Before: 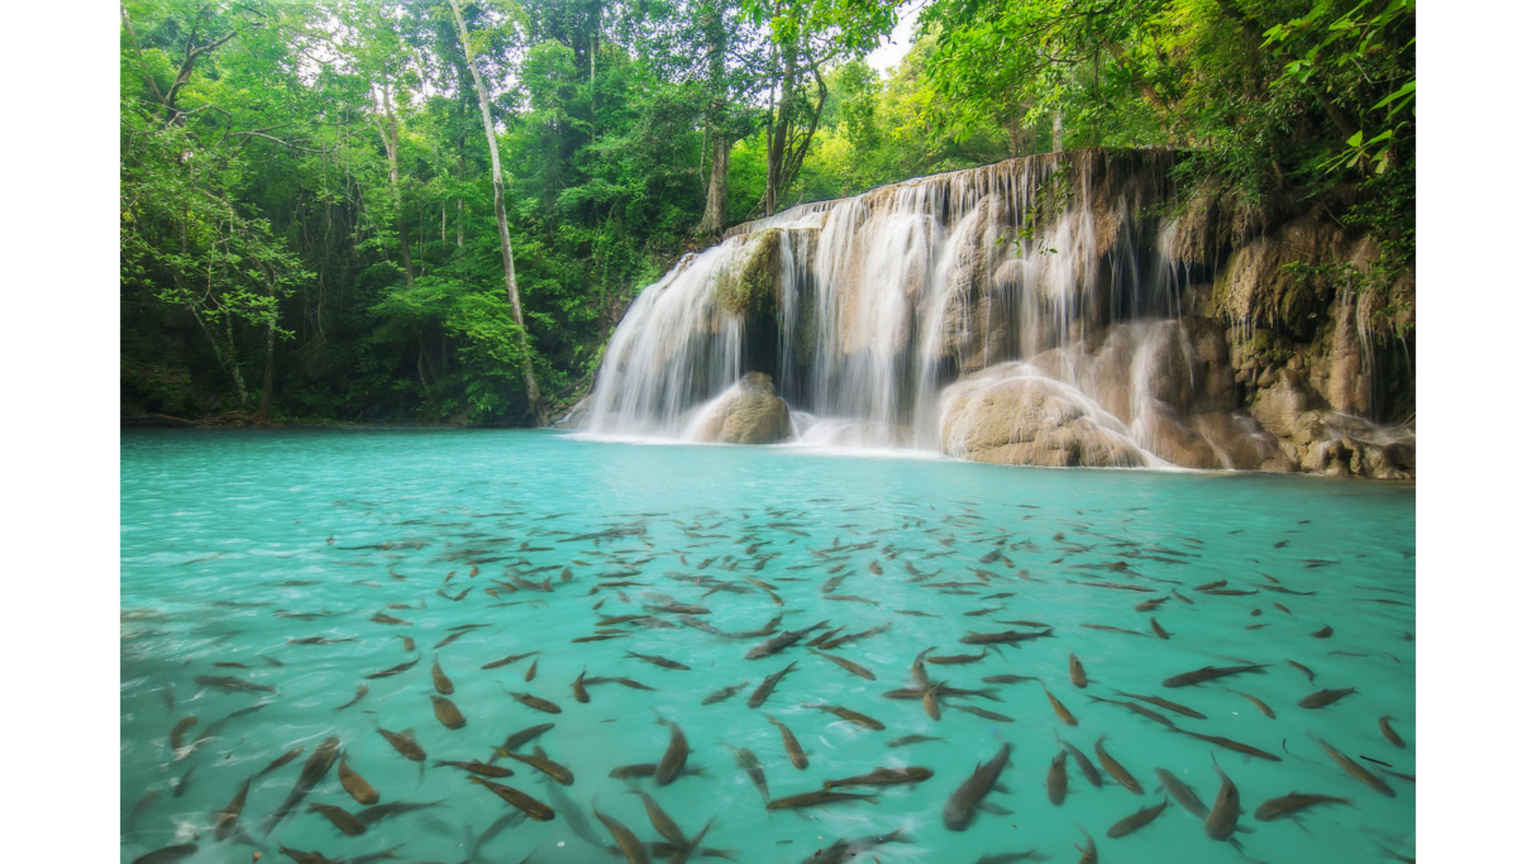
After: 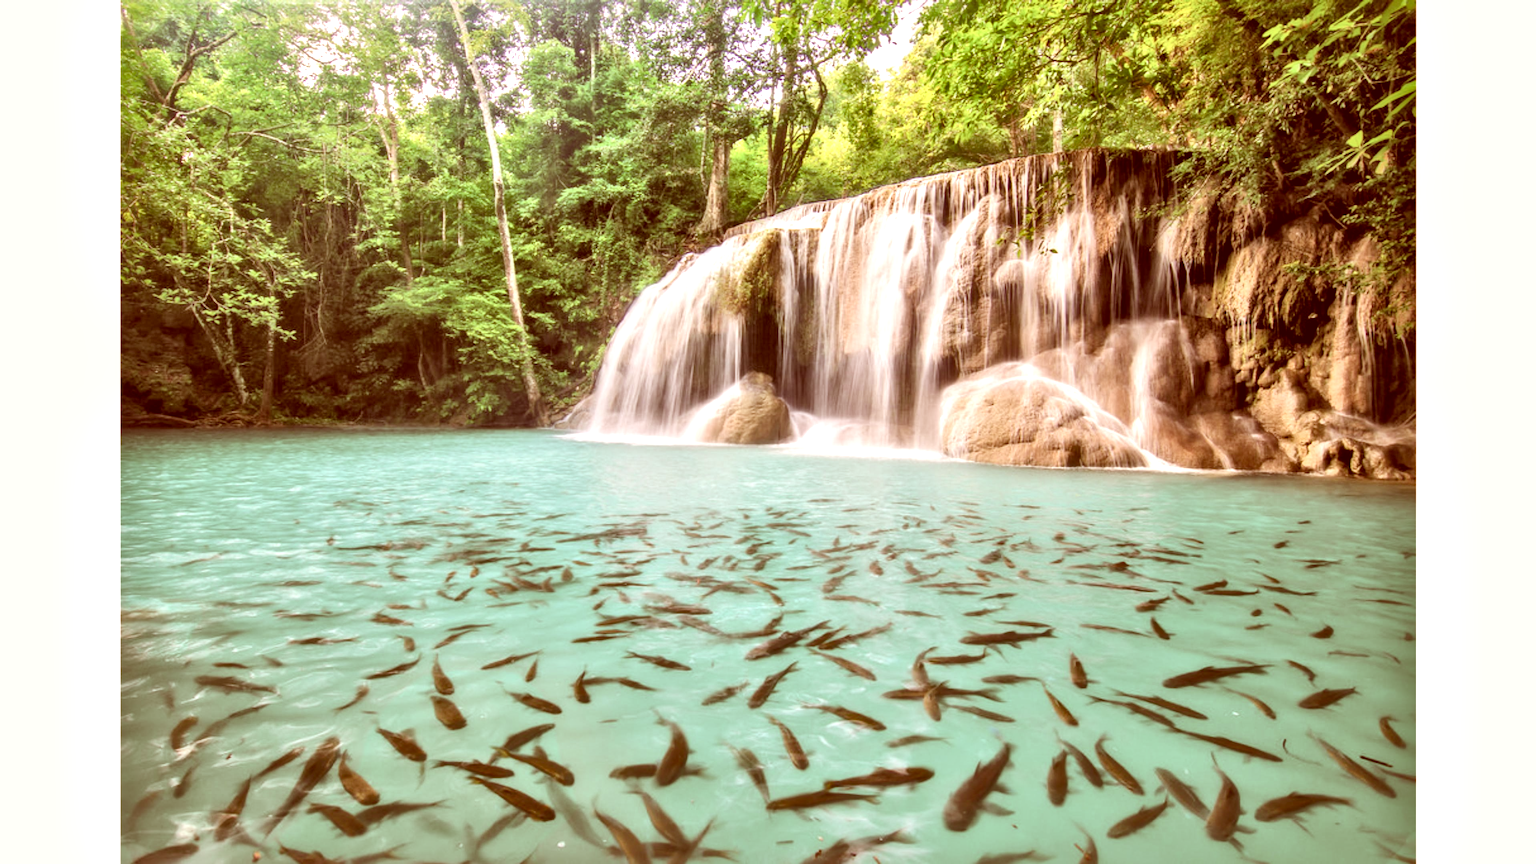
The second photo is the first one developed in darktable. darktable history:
local contrast: mode bilateral grid, contrast 44, coarseness 68, detail 214%, midtone range 0.2
color correction: highlights a* 9.26, highlights b* 8.76, shadows a* 39.83, shadows b* 39.36, saturation 0.791
exposure: black level correction -0.007, exposure 0.072 EV, compensate highlight preservation false
levels: levels [0.093, 0.434, 0.988]
